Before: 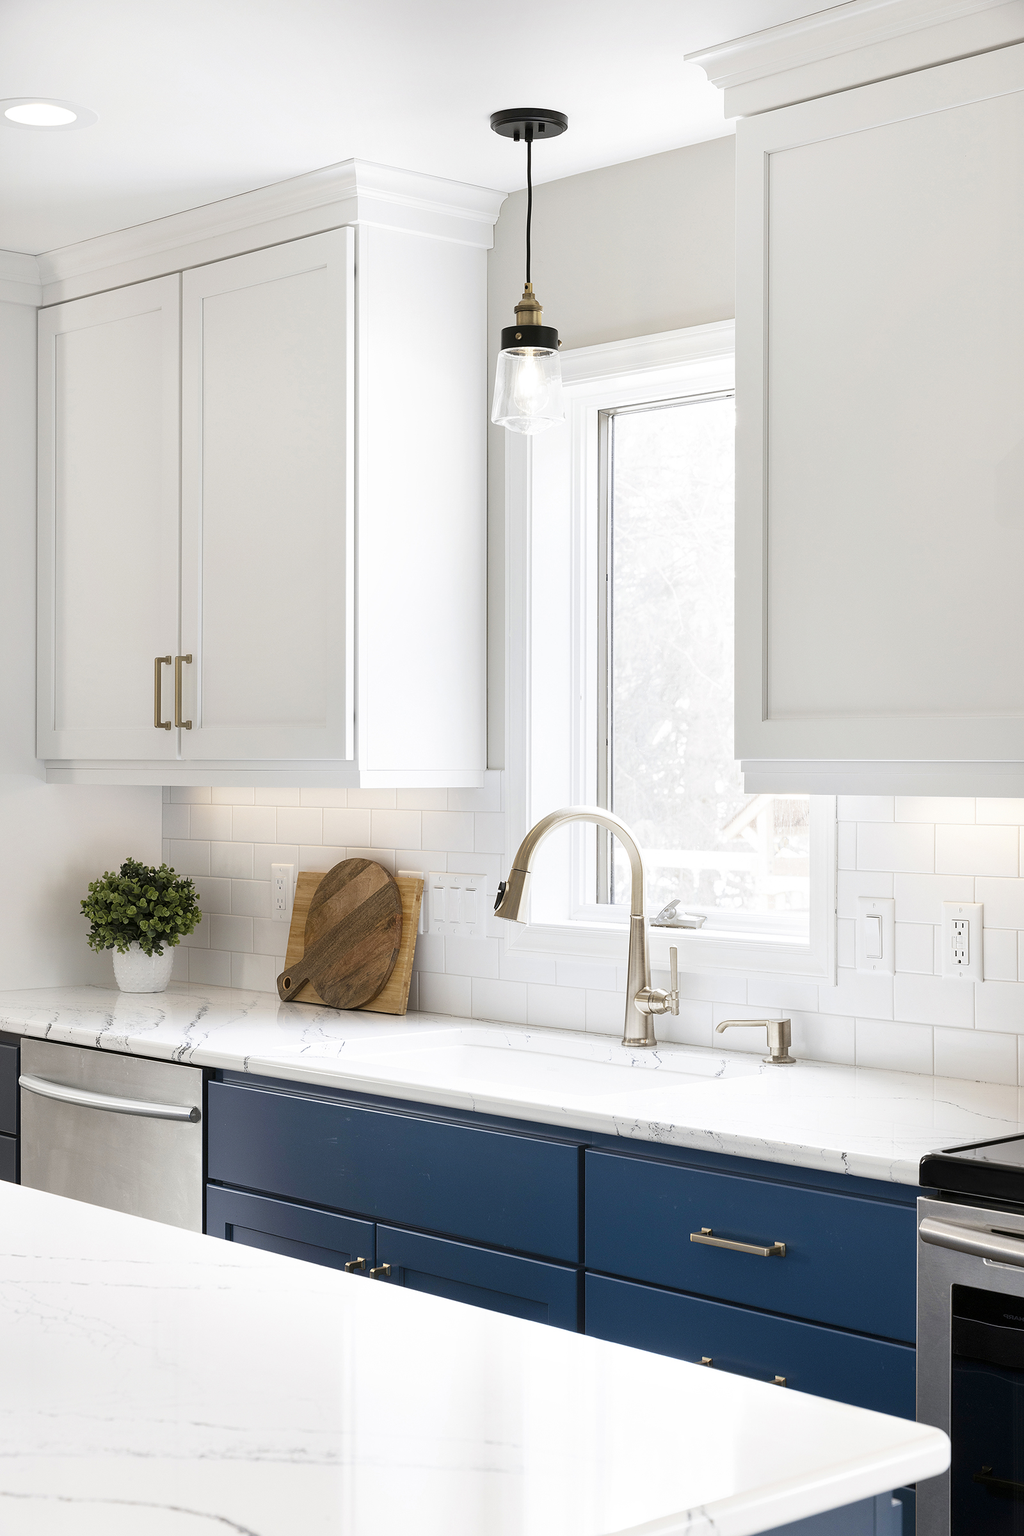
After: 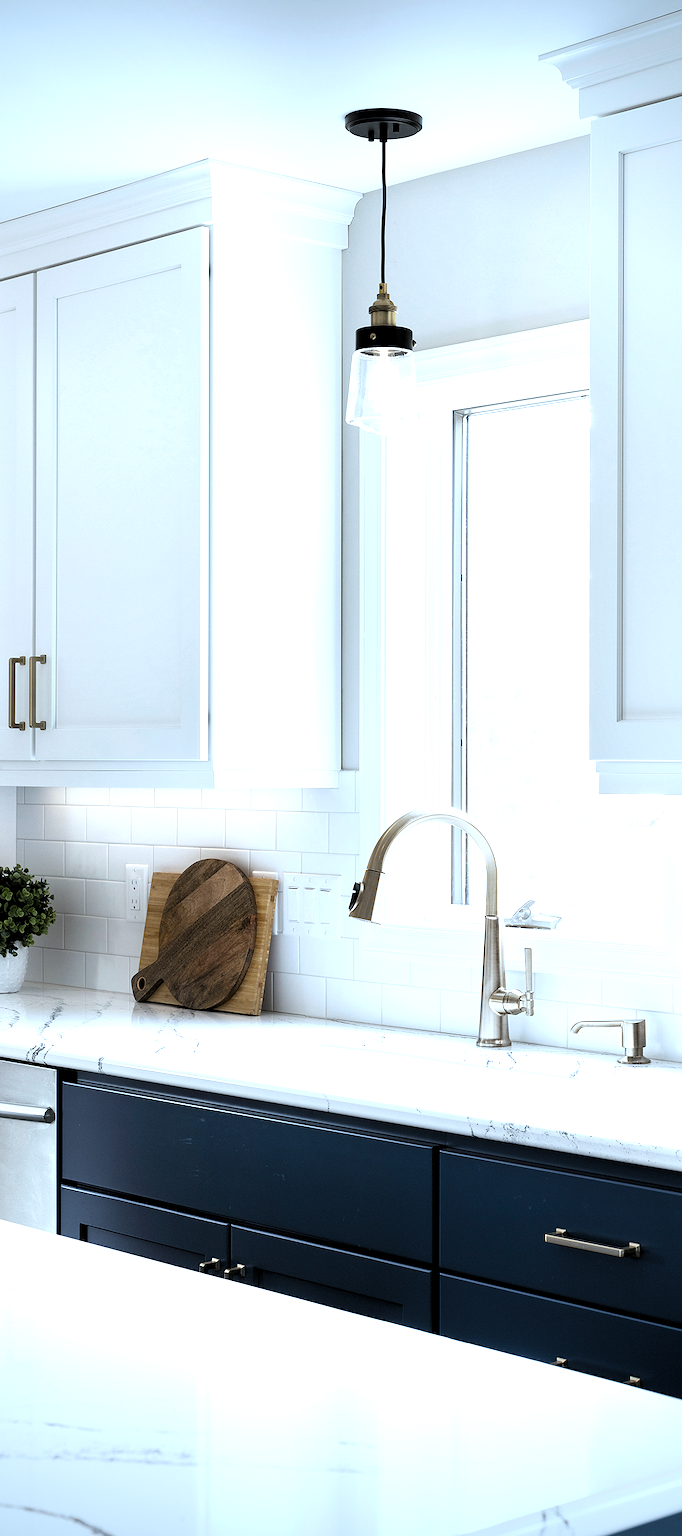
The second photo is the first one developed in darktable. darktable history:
crop and rotate: left 14.292%, right 19.041%
vignetting: fall-off start 88.53%, fall-off radius 44.2%, saturation 0.376, width/height ratio 1.161
levels: levels [0.129, 0.519, 0.867]
white balance: red 0.924, blue 1.095
exposure: compensate exposure bias true, compensate highlight preservation false
